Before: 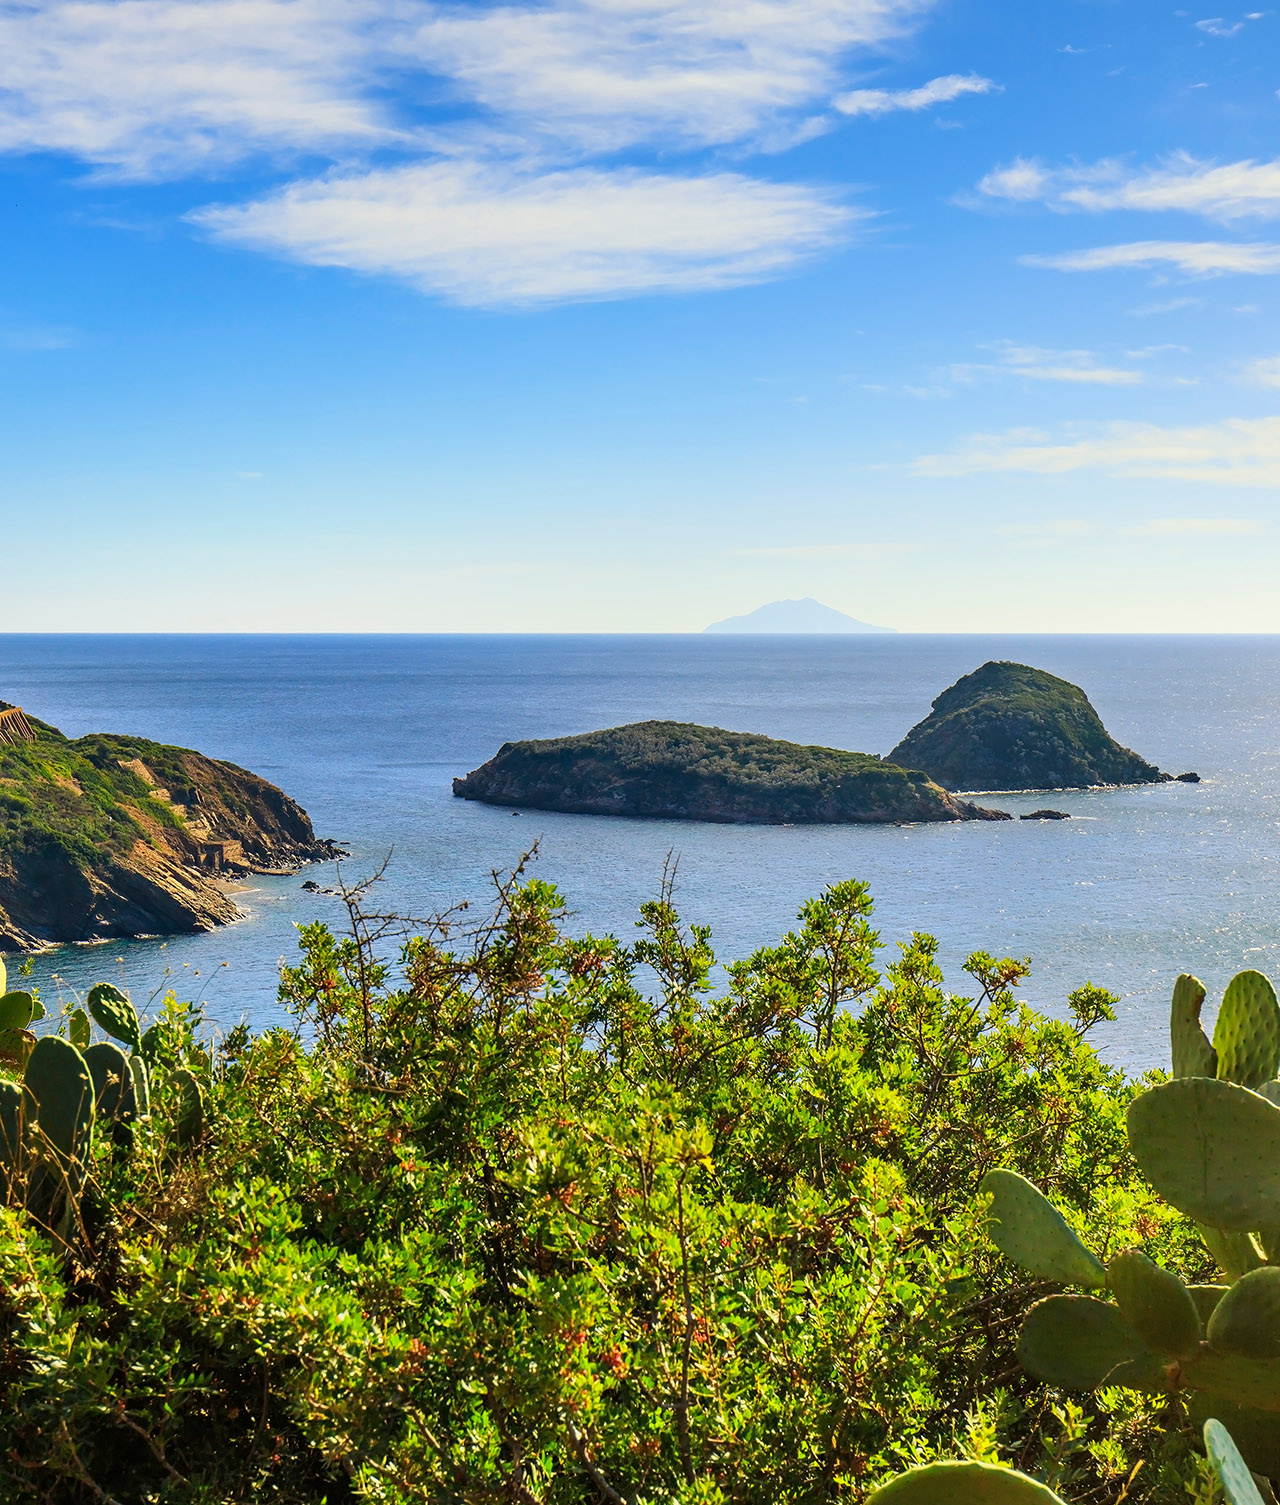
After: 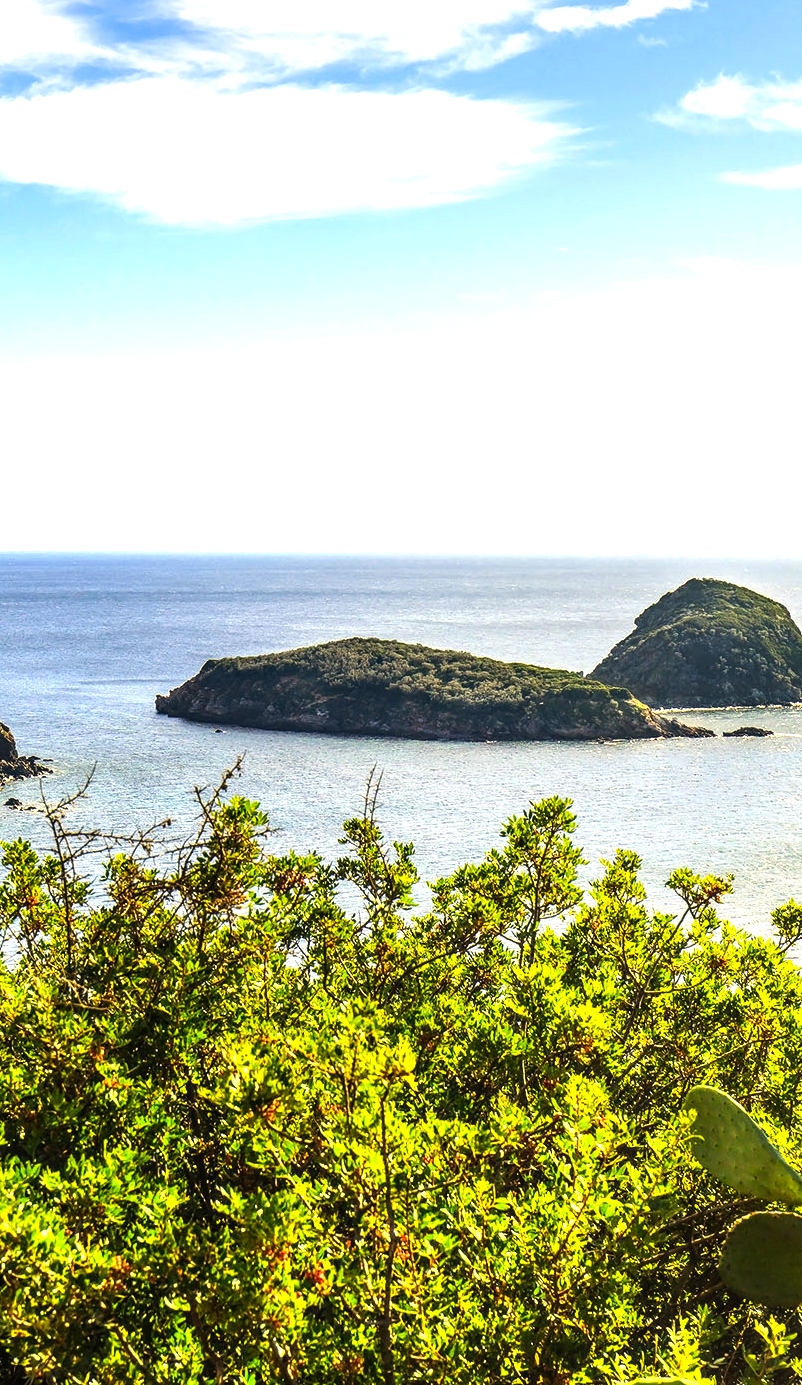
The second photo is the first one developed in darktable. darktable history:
crop and rotate: left 23.222%, top 5.631%, right 14.122%, bottom 2.287%
tone equalizer: -8 EV -1.11 EV, -7 EV -0.974 EV, -6 EV -0.877 EV, -5 EV -0.558 EV, -3 EV 0.59 EV, -2 EV 0.843 EV, -1 EV 1 EV, +0 EV 1.07 EV, edges refinement/feathering 500, mask exposure compensation -1.57 EV, preserve details no
color correction: highlights a* 2.64, highlights b* 23.52
local contrast: on, module defaults
exposure: exposure 0.201 EV, compensate highlight preservation false
